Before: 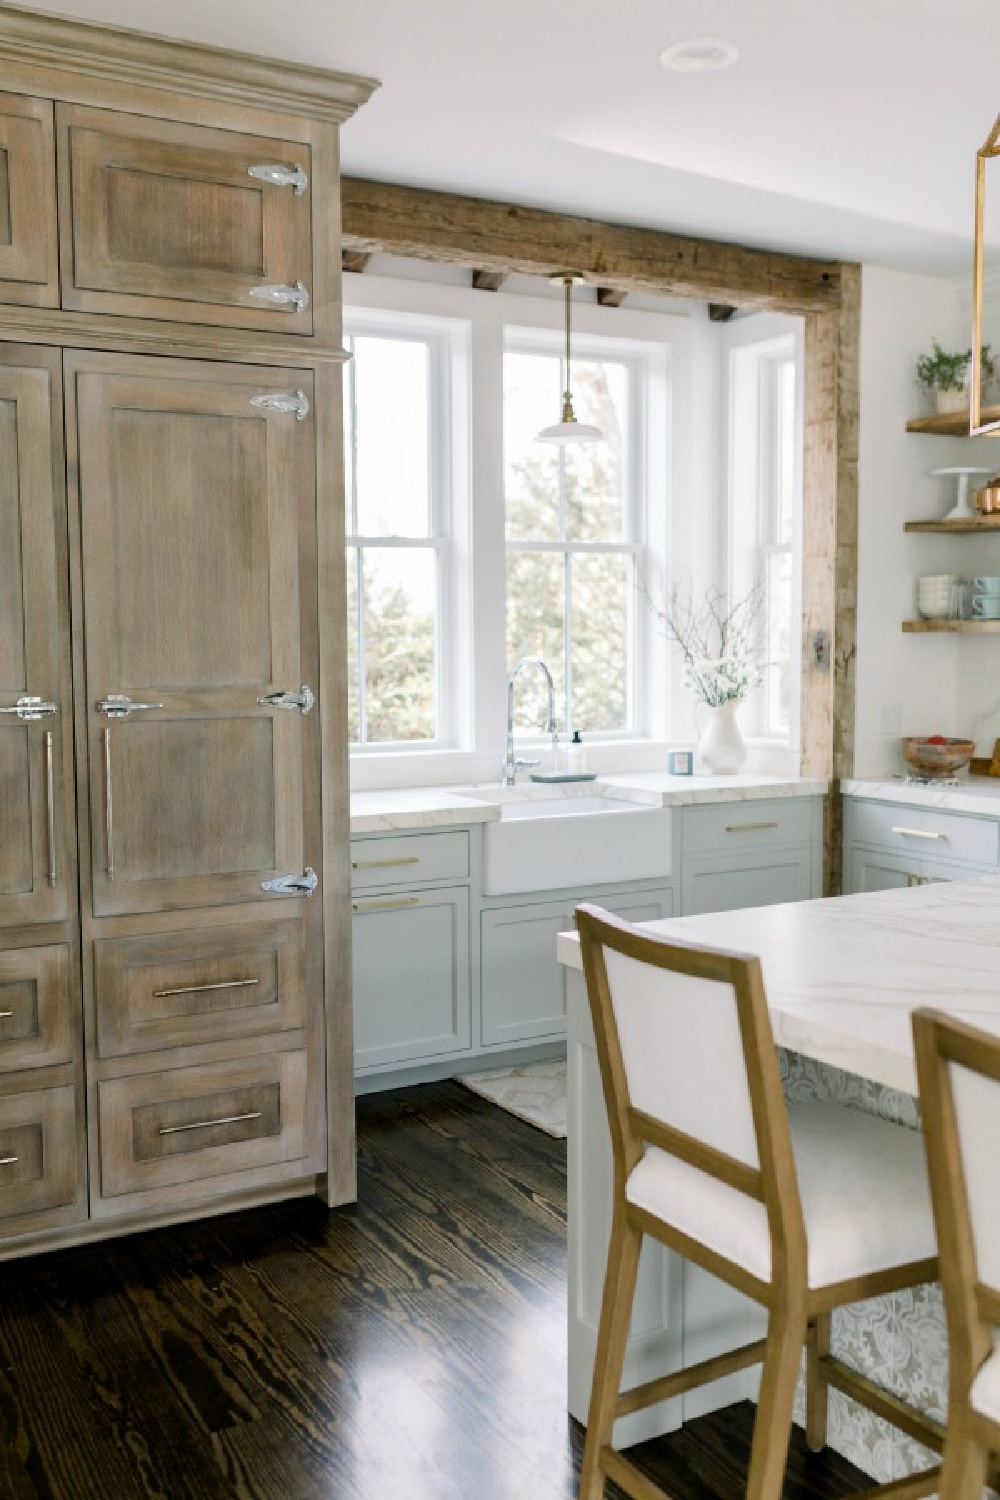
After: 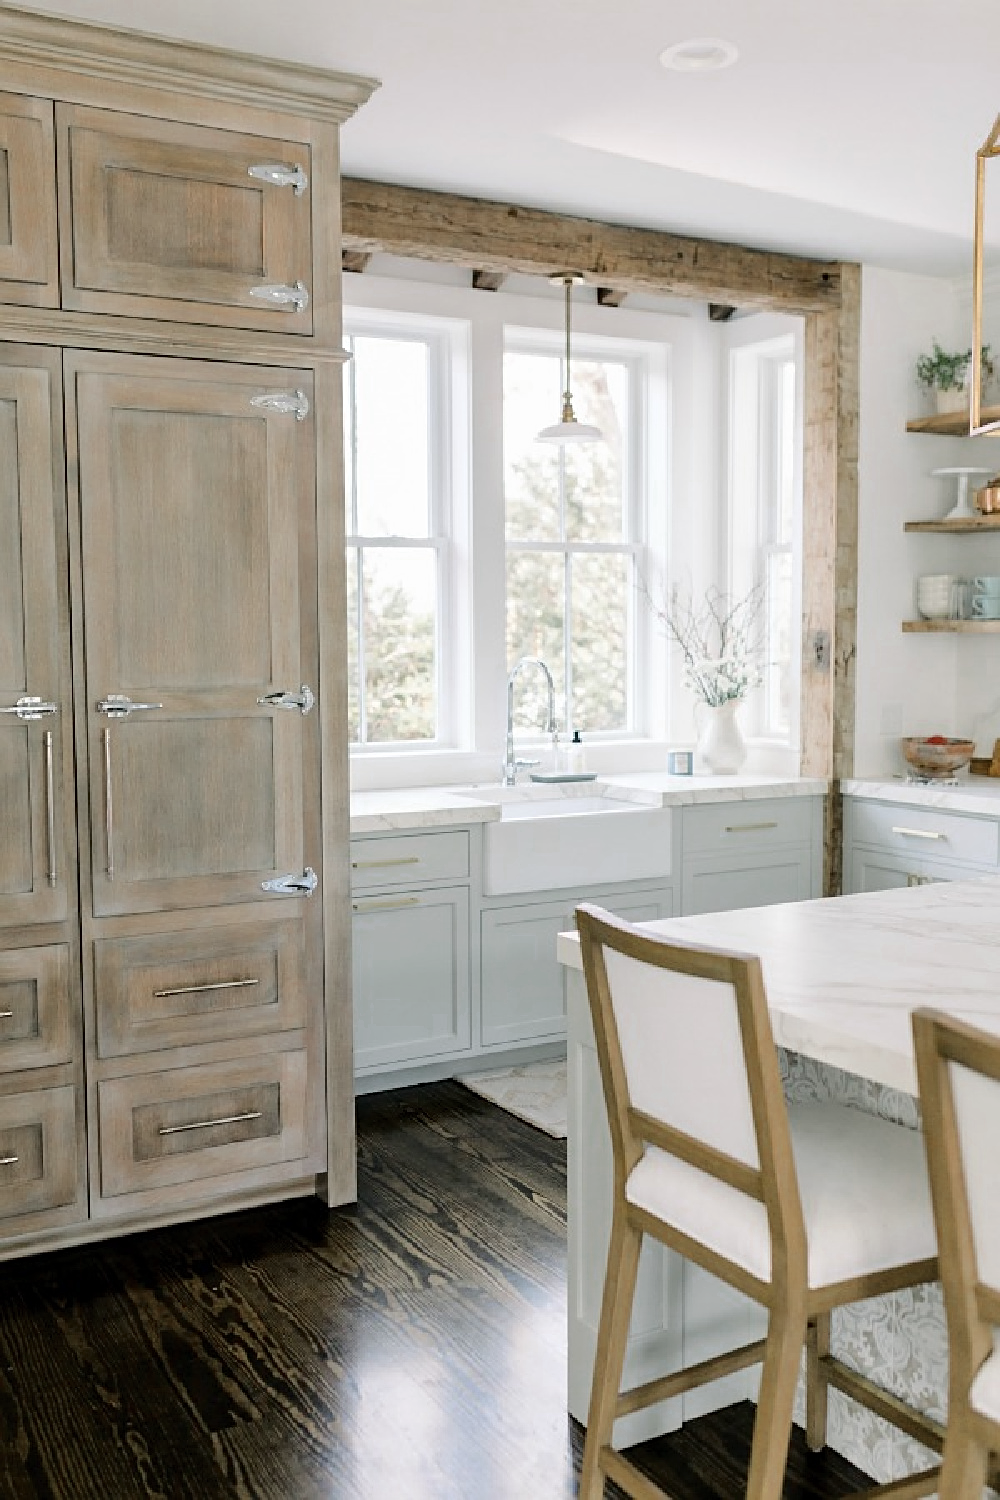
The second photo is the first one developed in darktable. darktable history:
exposure: exposure -0.026 EV, compensate highlight preservation false
color zones: curves: ch0 [(0, 0.5) (0.125, 0.4) (0.25, 0.5) (0.375, 0.4) (0.5, 0.4) (0.625, 0.6) (0.75, 0.6) (0.875, 0.5)]; ch1 [(0, 0.4) (0.125, 0.5) (0.25, 0.4) (0.375, 0.4) (0.5, 0.4) (0.625, 0.4) (0.75, 0.5) (0.875, 0.4)]; ch2 [(0, 0.6) (0.125, 0.5) (0.25, 0.5) (0.375, 0.6) (0.5, 0.6) (0.625, 0.5) (0.75, 0.5) (0.875, 0.5)]
sharpen: on, module defaults
tone curve: curves: ch0 [(0, 0) (0.003, 0.003) (0.011, 0.014) (0.025, 0.027) (0.044, 0.044) (0.069, 0.064) (0.1, 0.108) (0.136, 0.153) (0.177, 0.208) (0.224, 0.275) (0.277, 0.349) (0.335, 0.422) (0.399, 0.492) (0.468, 0.557) (0.543, 0.617) (0.623, 0.682) (0.709, 0.745) (0.801, 0.826) (0.898, 0.916) (1, 1)], color space Lab, independent channels, preserve colors none
